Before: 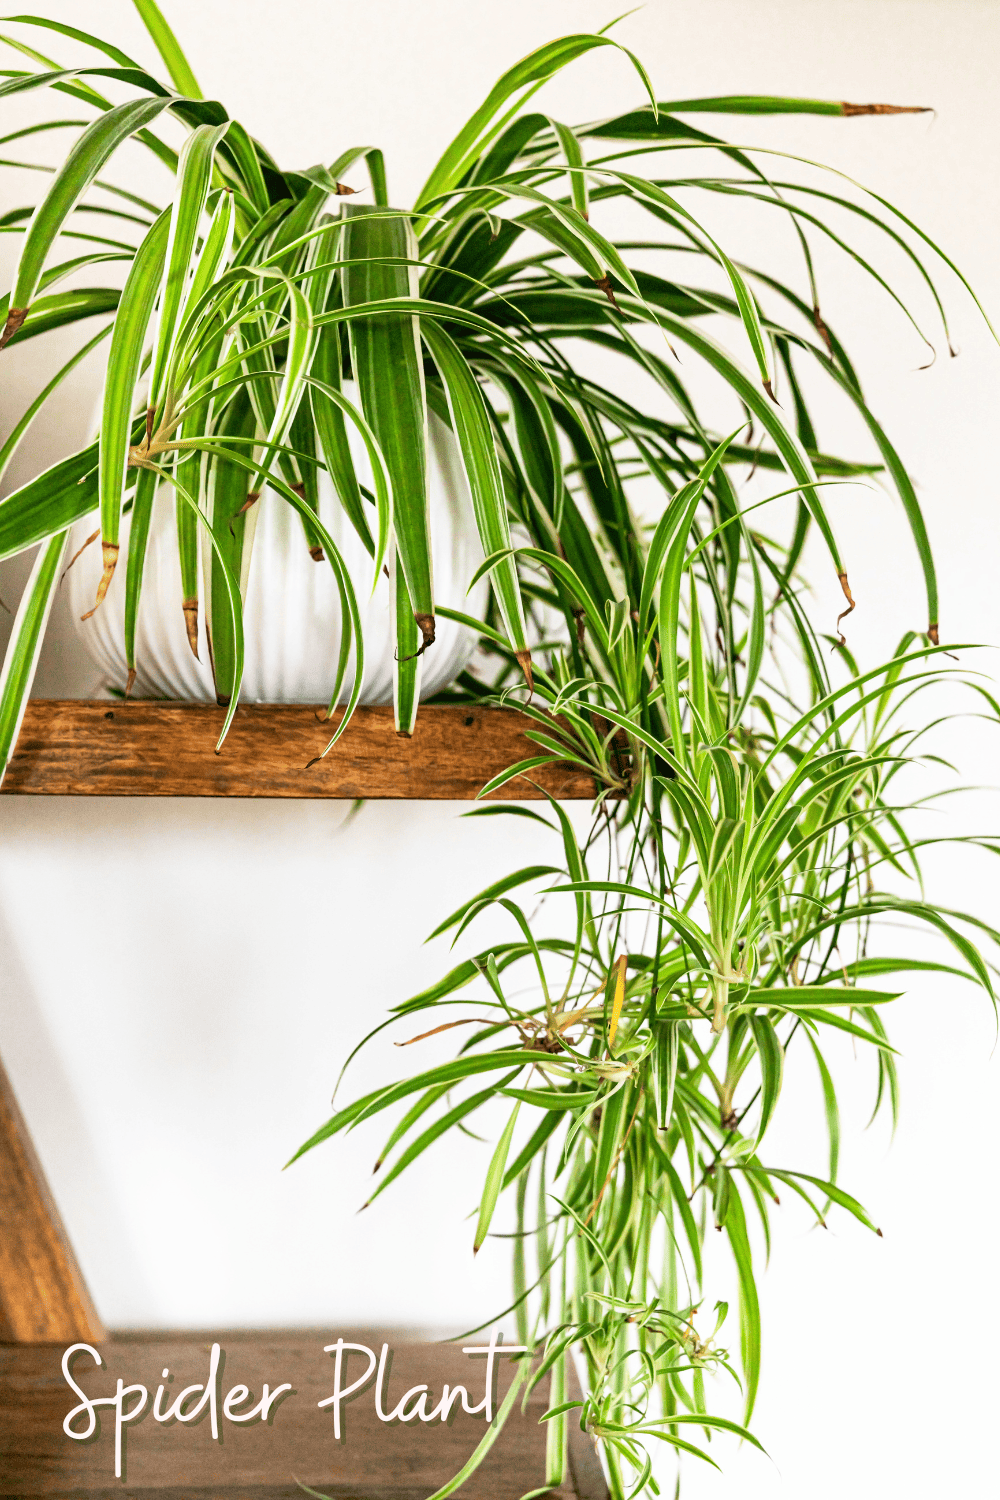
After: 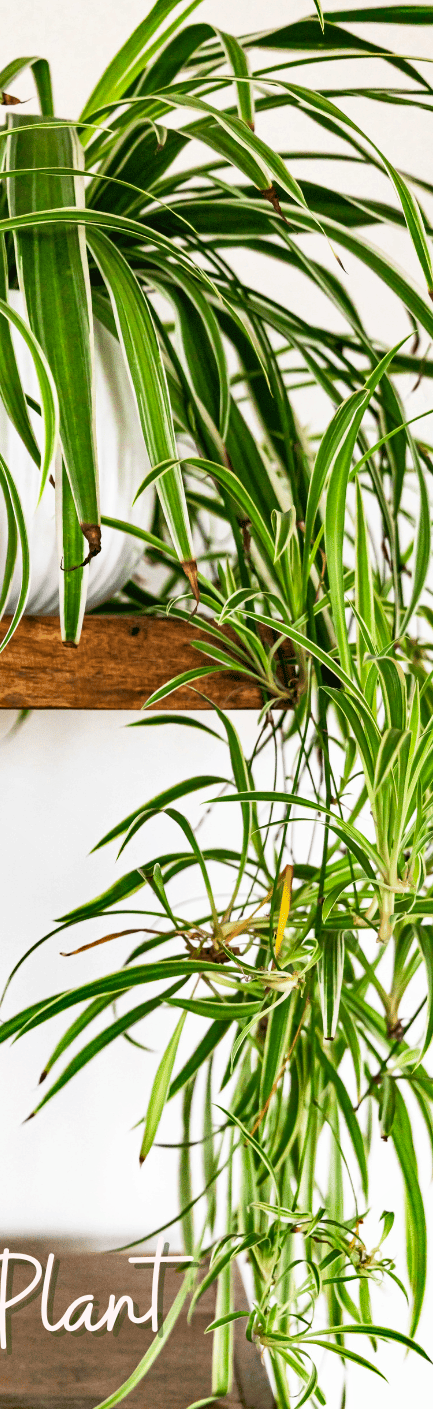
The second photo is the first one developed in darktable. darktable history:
white balance: emerald 1
shadows and highlights: low approximation 0.01, soften with gaussian
crop: left 33.452%, top 6.025%, right 23.155%
